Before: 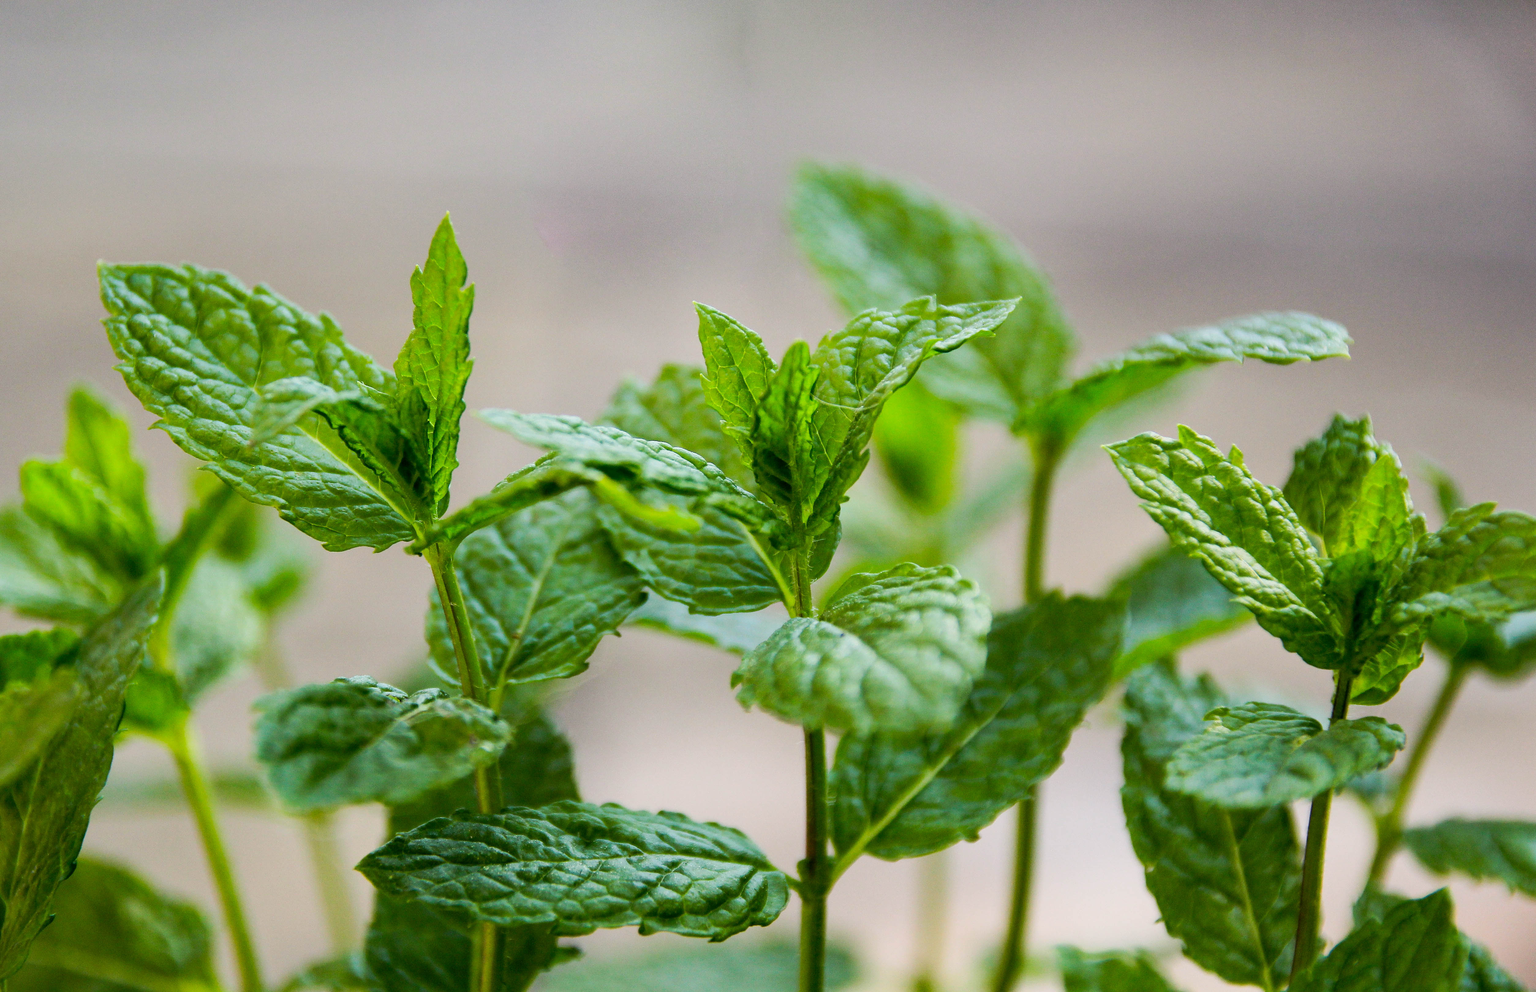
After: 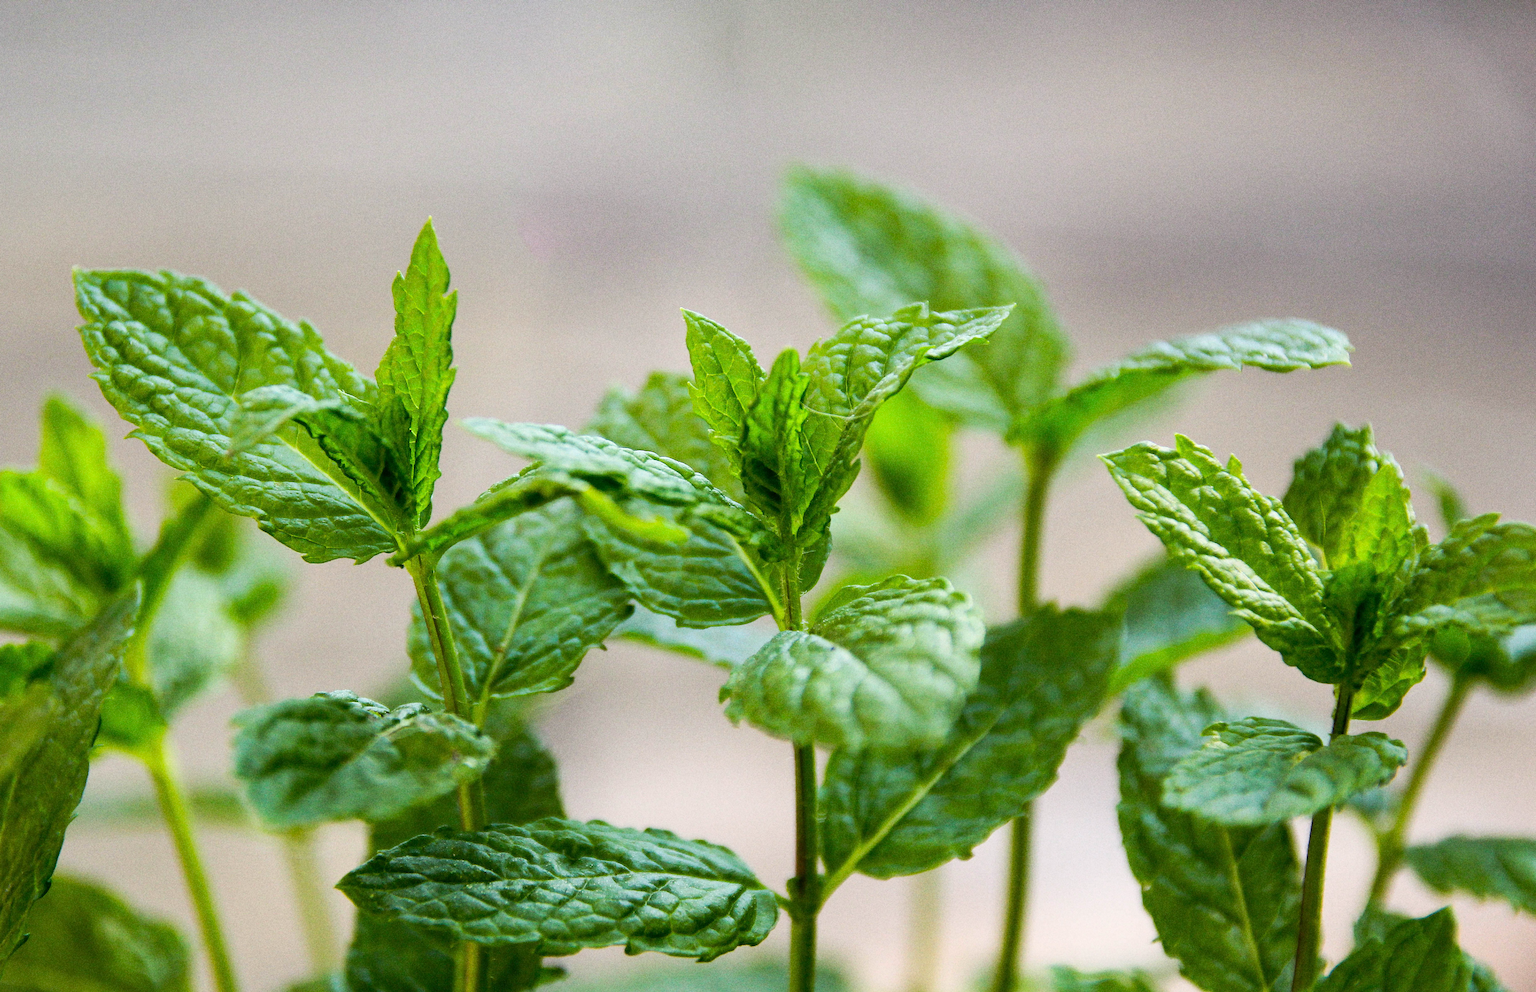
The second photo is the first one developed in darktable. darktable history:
crop: left 1.743%, right 0.268%, bottom 2.011%
grain: strength 26%
exposure: exposure 0.207 EV, compensate highlight preservation false
